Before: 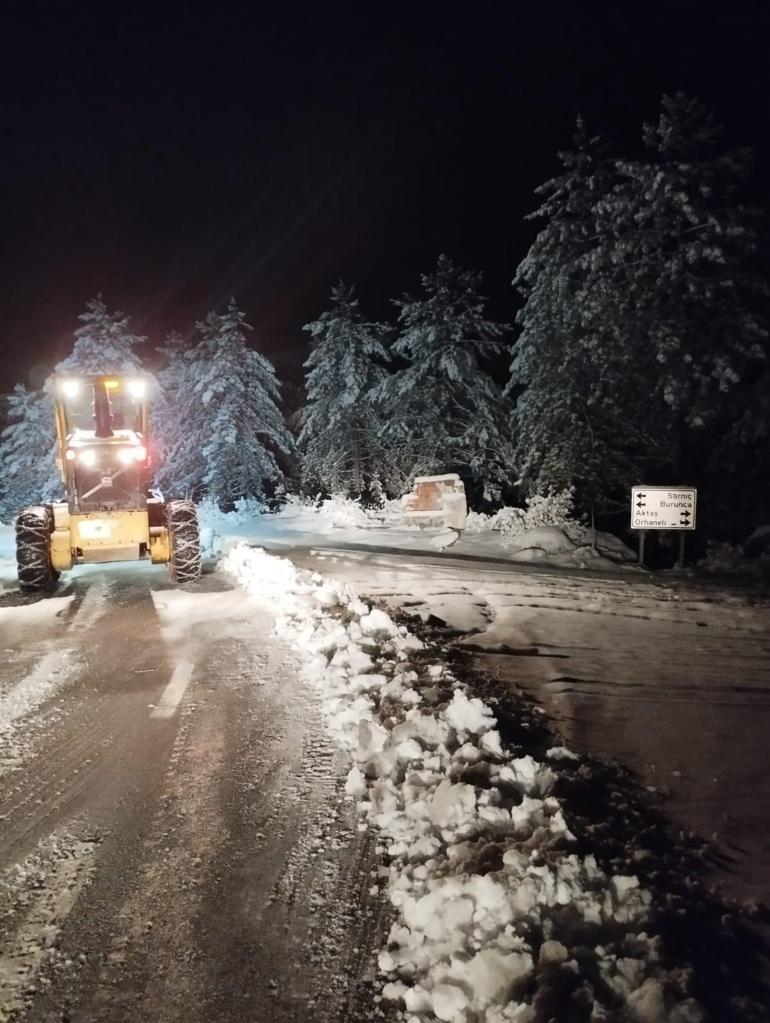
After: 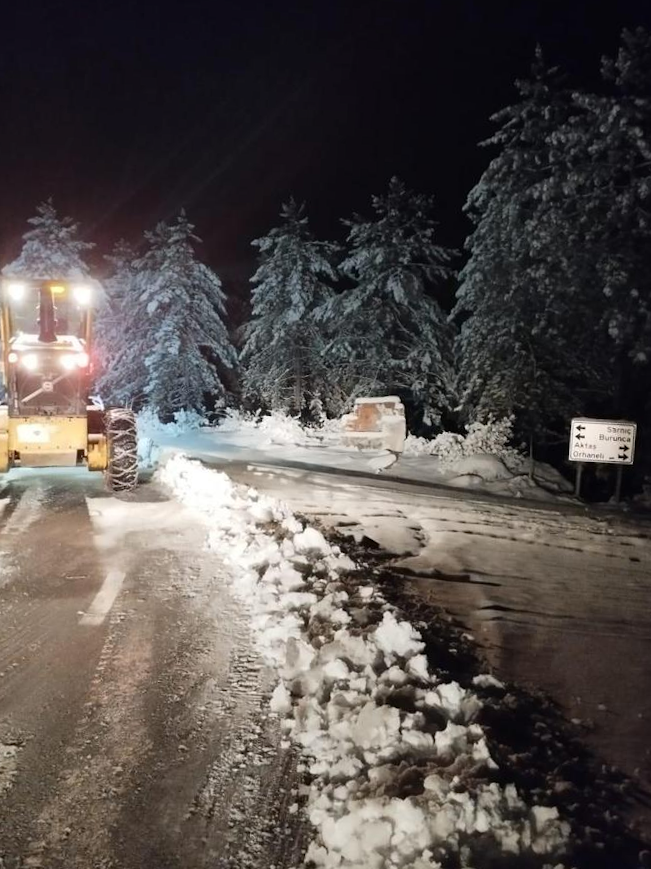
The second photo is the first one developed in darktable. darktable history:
crop and rotate: angle -2.94°, left 5.149%, top 5.179%, right 4.601%, bottom 4.157%
contrast brightness saturation: contrast 0.05
exposure: compensate exposure bias true, compensate highlight preservation false
